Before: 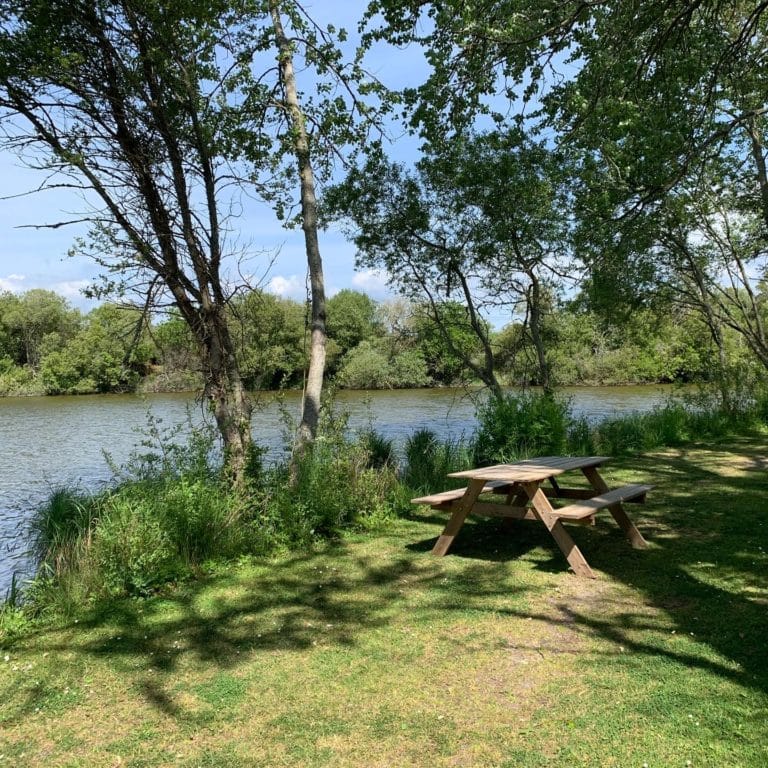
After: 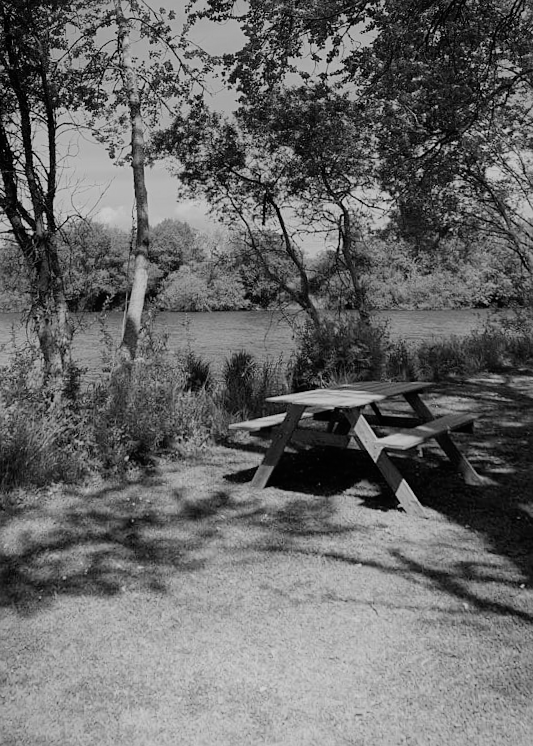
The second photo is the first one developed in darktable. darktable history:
filmic rgb: black relative exposure -8.54 EV, white relative exposure 5.52 EV, hardness 3.39, contrast 1.016
contrast equalizer: octaves 7, y [[0.6 ×6], [0.55 ×6], [0 ×6], [0 ×6], [0 ×6]], mix -0.36
monochrome: a 16.01, b -2.65, highlights 0.52
sharpen: radius 1.272, amount 0.305, threshold 0
vignetting: brightness -0.233, saturation 0.141
shadows and highlights: shadows -21.3, highlights 100, soften with gaussian
rotate and perspective: rotation 0.72°, lens shift (vertical) -0.352, lens shift (horizontal) -0.051, crop left 0.152, crop right 0.859, crop top 0.019, crop bottom 0.964
crop: left 16.145%
